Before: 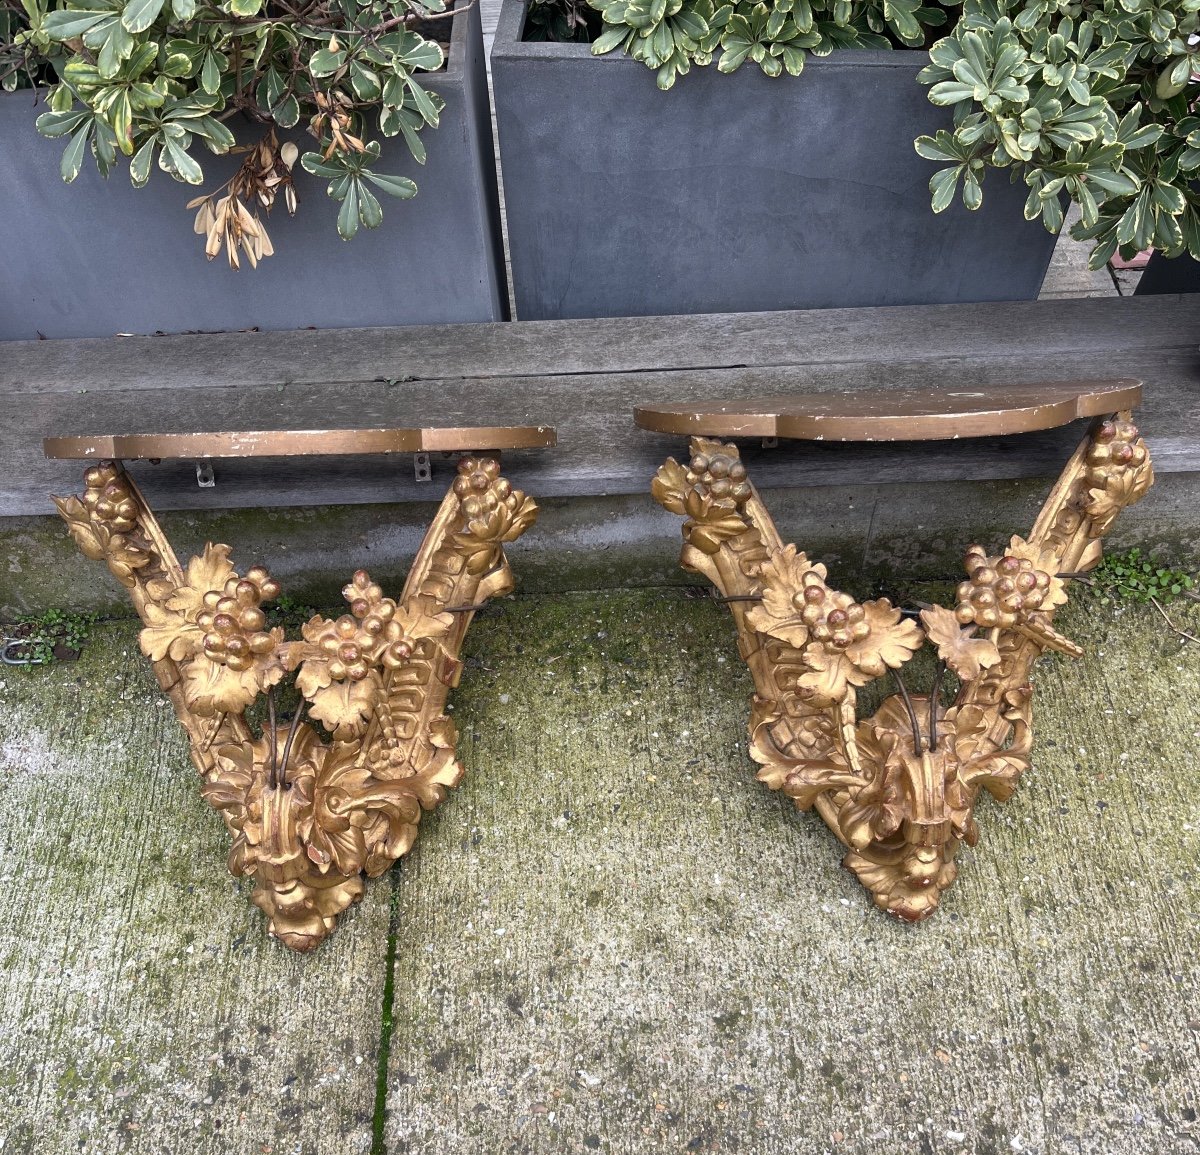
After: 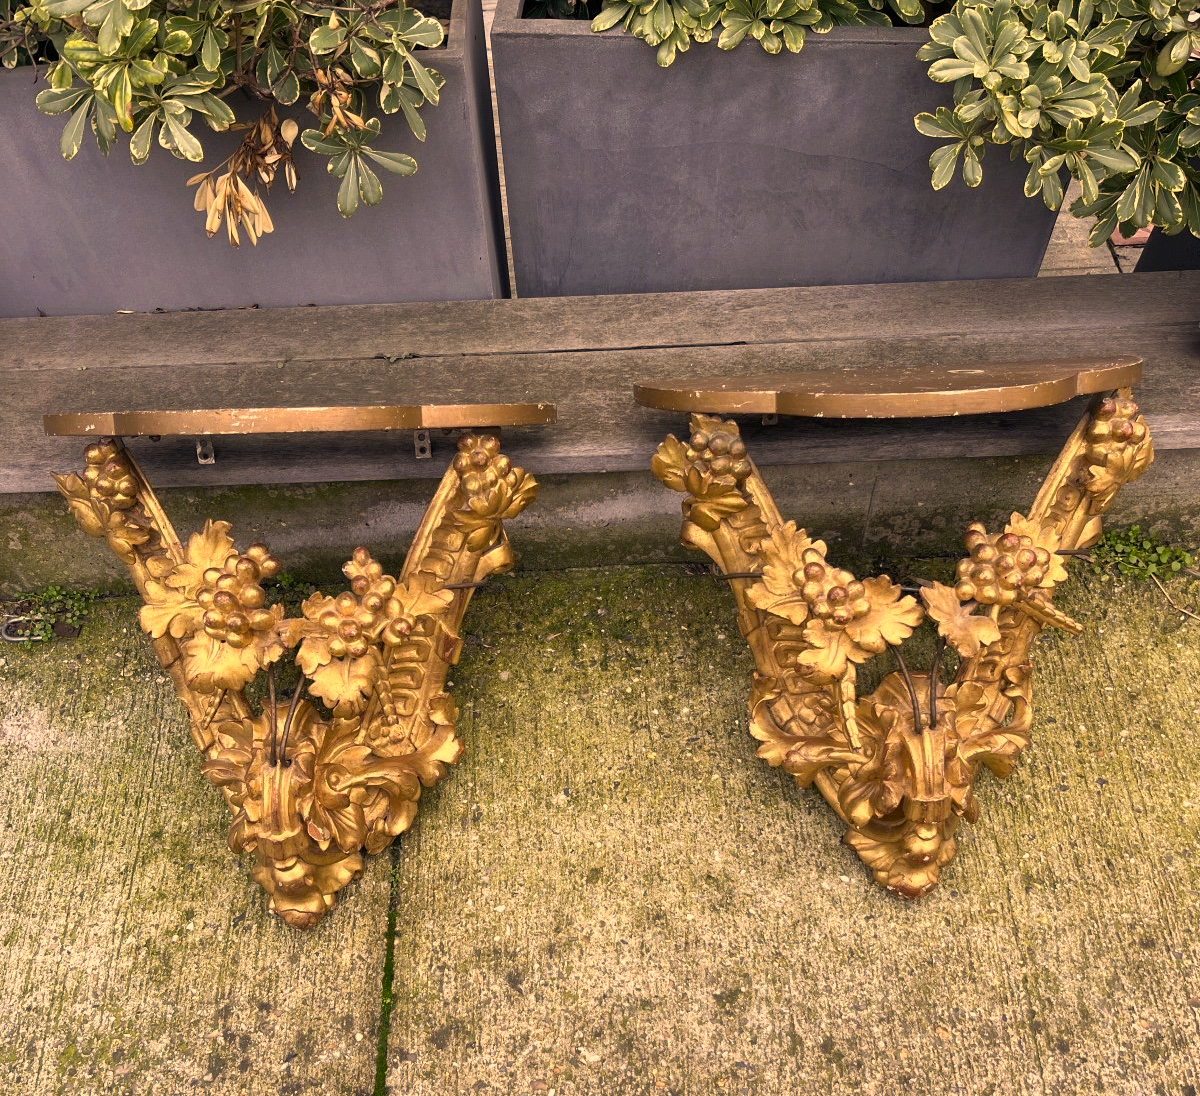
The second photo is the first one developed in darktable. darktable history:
color correction: highlights a* 14.99, highlights b* 32.13
crop and rotate: top 2.077%, bottom 3.028%
tone curve: curves: ch0 [(0, 0) (0.003, 0.003) (0.011, 0.011) (0.025, 0.025) (0.044, 0.044) (0.069, 0.069) (0.1, 0.099) (0.136, 0.135) (0.177, 0.176) (0.224, 0.223) (0.277, 0.275) (0.335, 0.333) (0.399, 0.396) (0.468, 0.465) (0.543, 0.545) (0.623, 0.625) (0.709, 0.71) (0.801, 0.801) (0.898, 0.898) (1, 1)], preserve colors none
